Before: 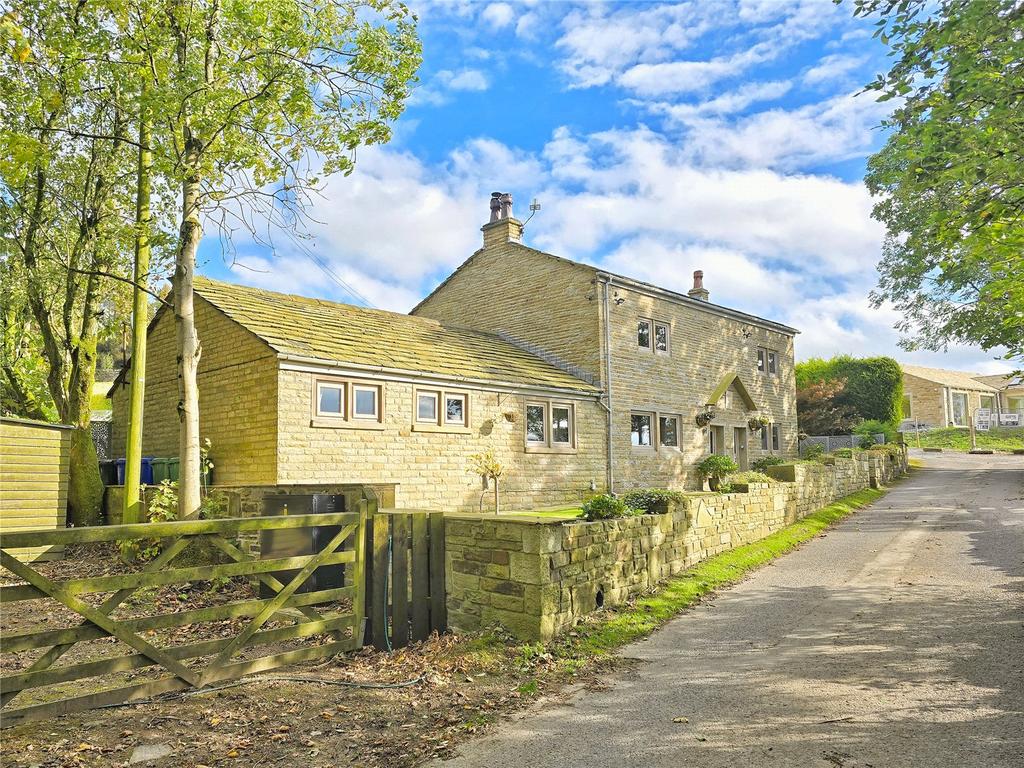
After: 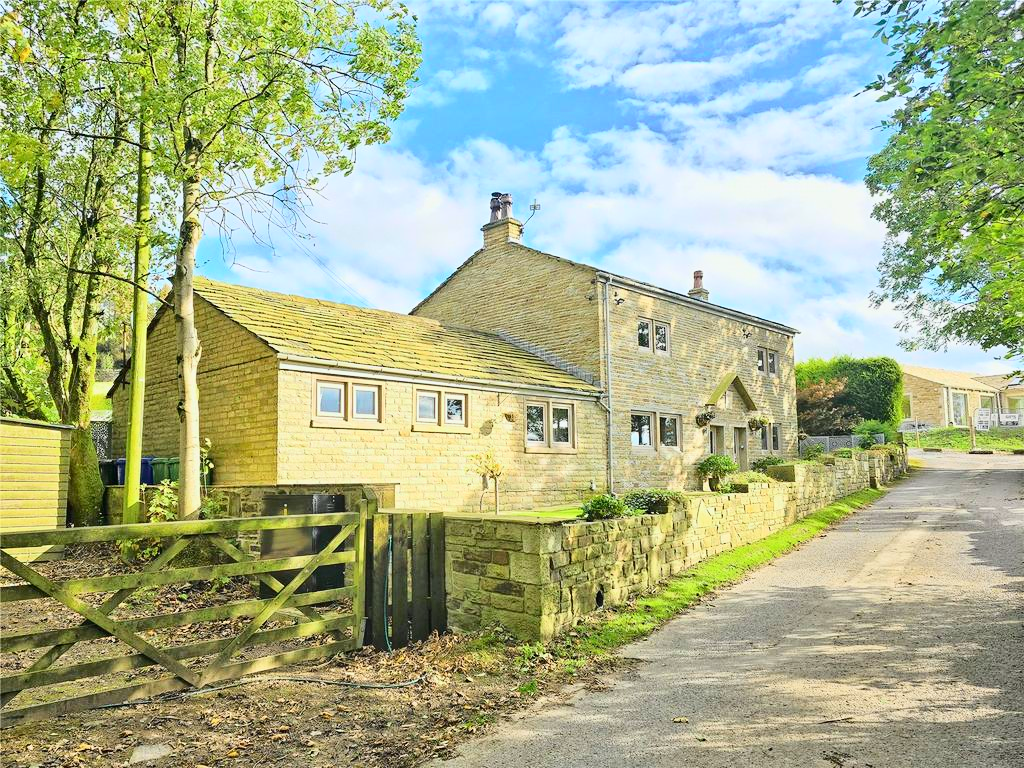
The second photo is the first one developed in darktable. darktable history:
exposure: compensate highlight preservation false
tone curve: curves: ch0 [(0, 0) (0.114, 0.083) (0.303, 0.285) (0.447, 0.51) (0.602, 0.697) (0.772, 0.866) (0.999, 0.978)]; ch1 [(0, 0) (0.389, 0.352) (0.458, 0.433) (0.486, 0.474) (0.509, 0.505) (0.535, 0.528) (0.57, 0.579) (0.696, 0.706) (1, 1)]; ch2 [(0, 0) (0.369, 0.388) (0.449, 0.431) (0.501, 0.5) (0.528, 0.527) (0.589, 0.608) (0.697, 0.721) (1, 1)], color space Lab, independent channels, preserve colors none
